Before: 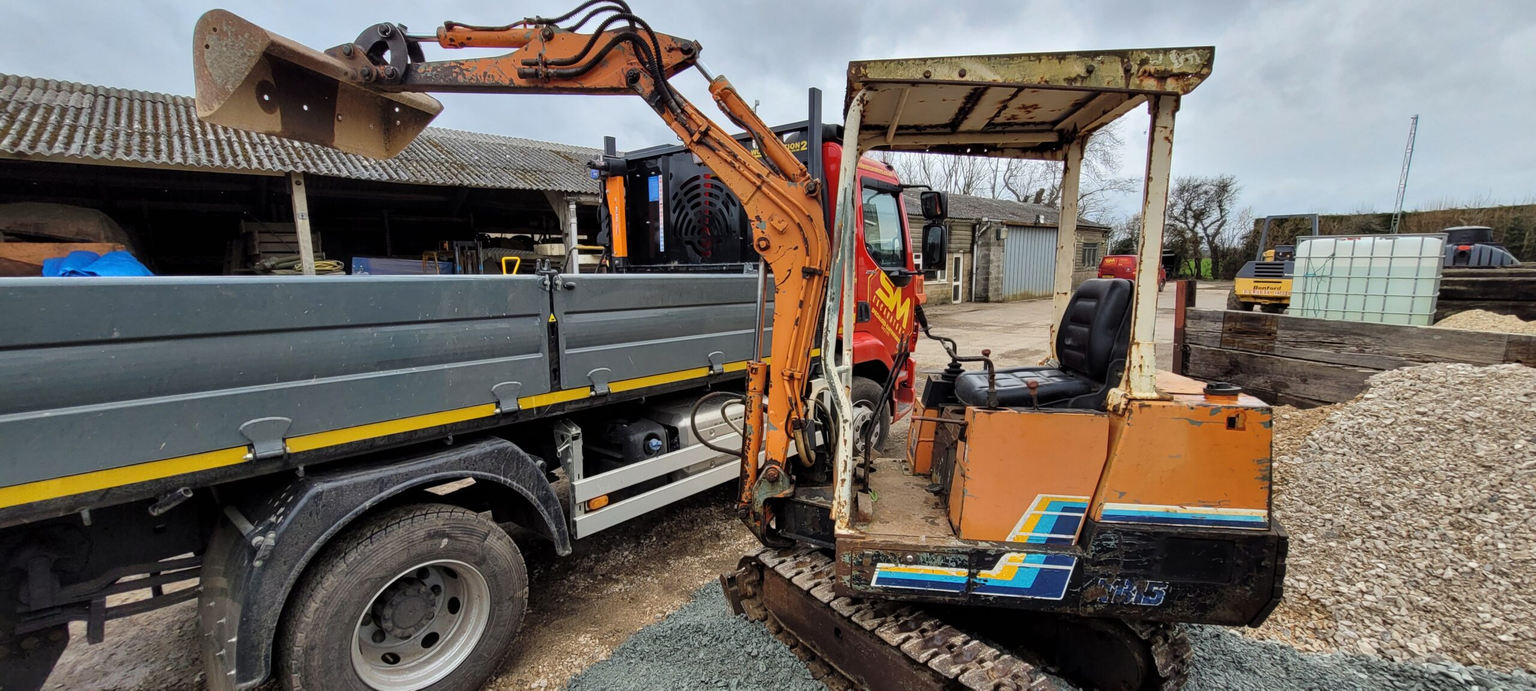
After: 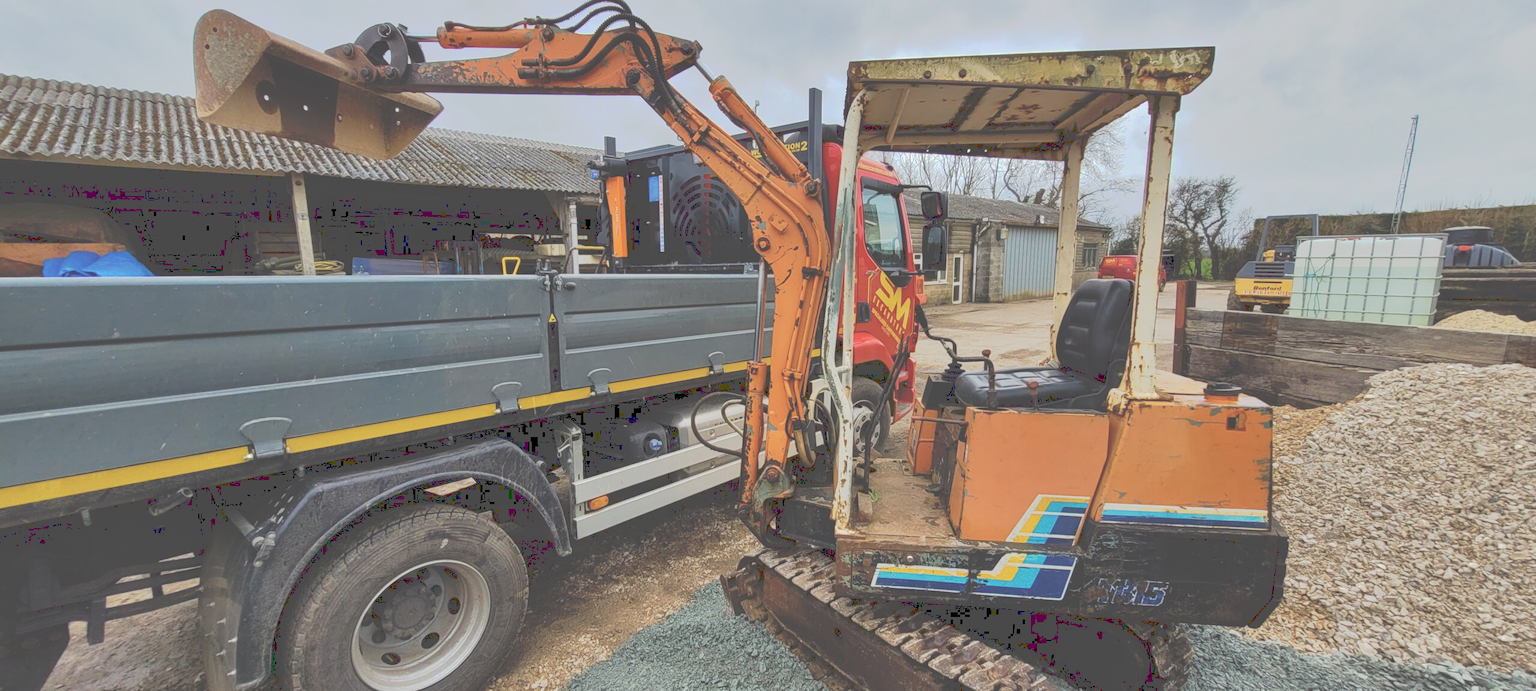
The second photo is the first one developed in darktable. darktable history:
velvia: on, module defaults
shadows and highlights: shadows 4.1, highlights -17.6, soften with gaussian
tone curve: curves: ch0 [(0, 0) (0.003, 0.313) (0.011, 0.317) (0.025, 0.317) (0.044, 0.322) (0.069, 0.327) (0.1, 0.335) (0.136, 0.347) (0.177, 0.364) (0.224, 0.384) (0.277, 0.421) (0.335, 0.459) (0.399, 0.501) (0.468, 0.554) (0.543, 0.611) (0.623, 0.679) (0.709, 0.751) (0.801, 0.804) (0.898, 0.844) (1, 1)], preserve colors none
